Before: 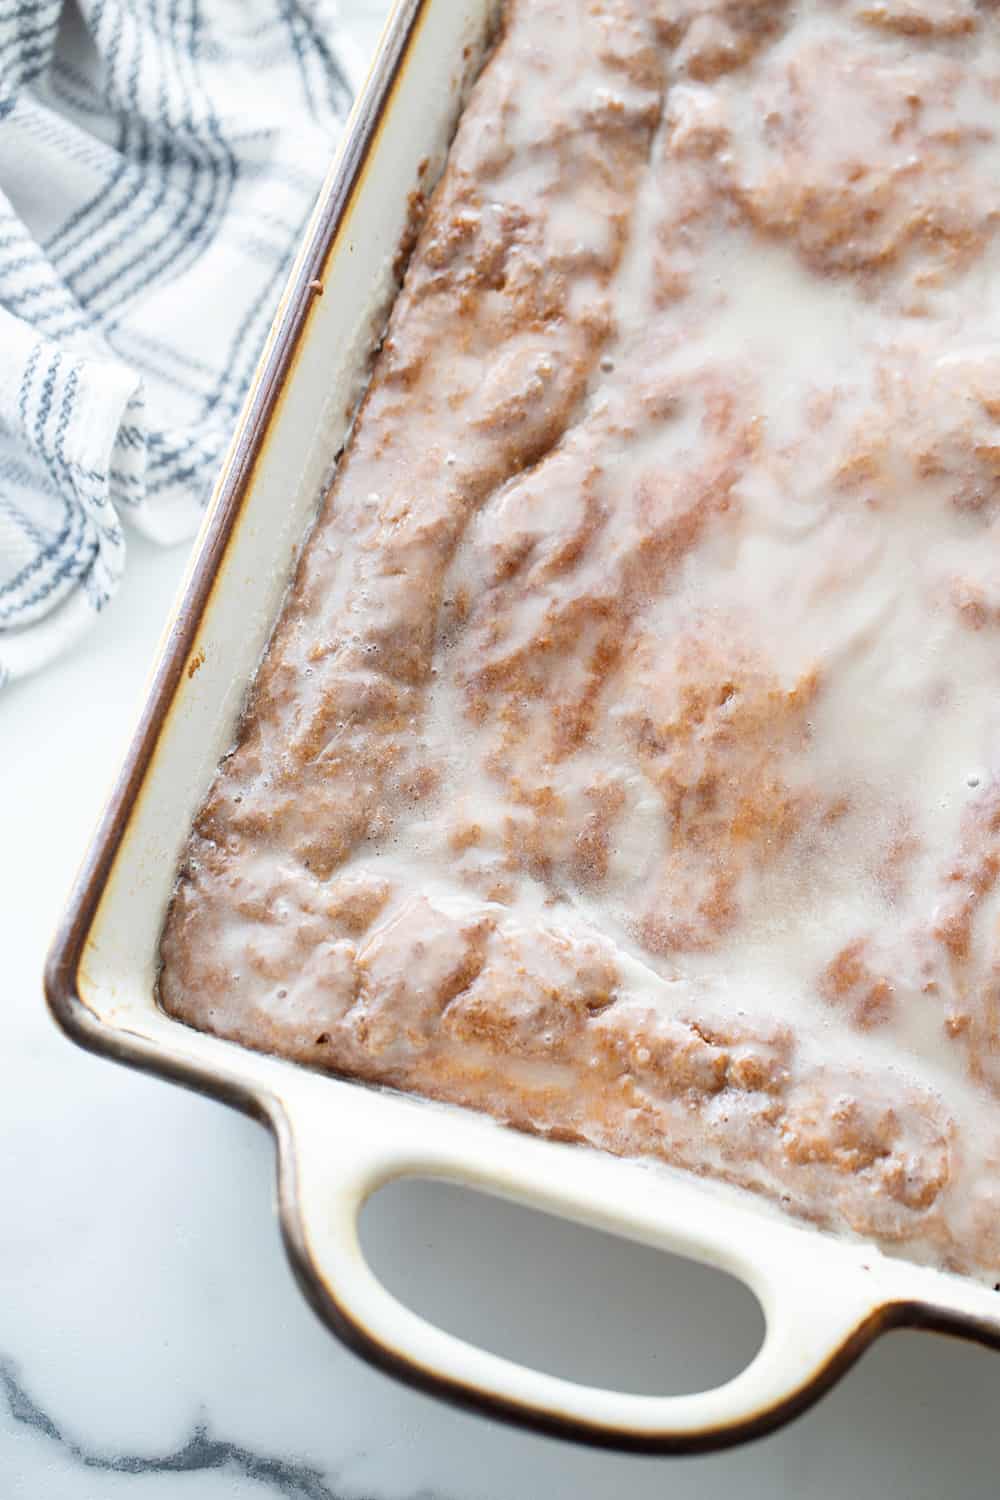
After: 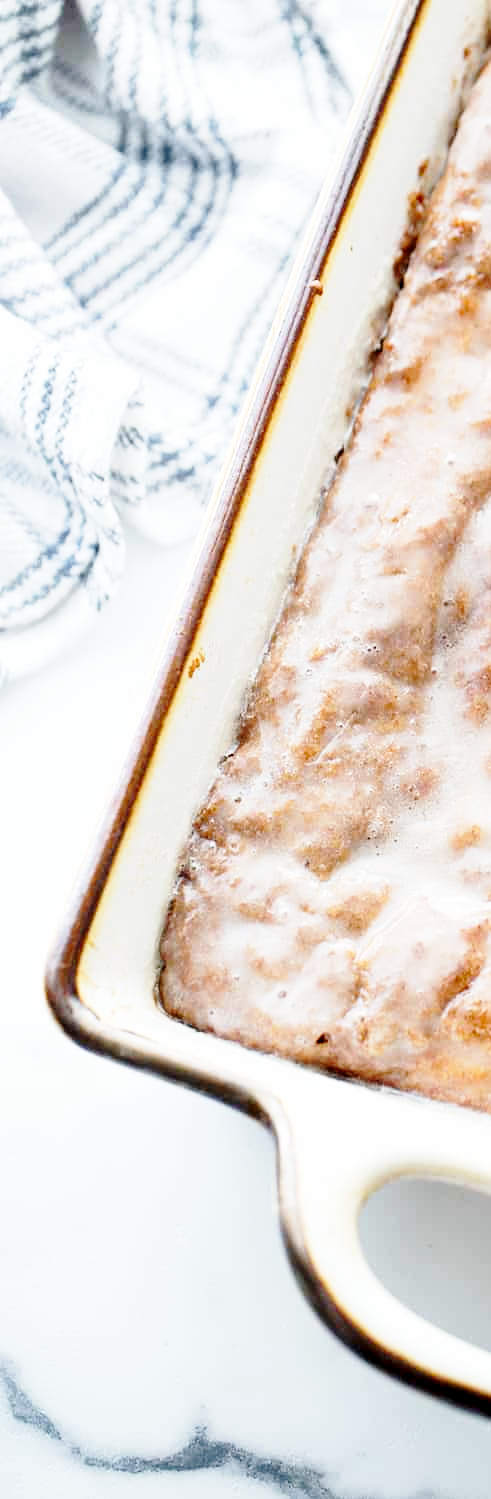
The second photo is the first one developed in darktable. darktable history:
crop and rotate: left 0%, top 0%, right 50.845%
exposure: black level correction 0.016, exposure -0.009 EV, compensate highlight preservation false
base curve: curves: ch0 [(0, 0) (0.028, 0.03) (0.121, 0.232) (0.46, 0.748) (0.859, 0.968) (1, 1)], preserve colors none
color balance rgb: linear chroma grading › global chroma 1.5%, linear chroma grading › mid-tones -1%, perceptual saturation grading › global saturation -3%, perceptual saturation grading › shadows -2%
